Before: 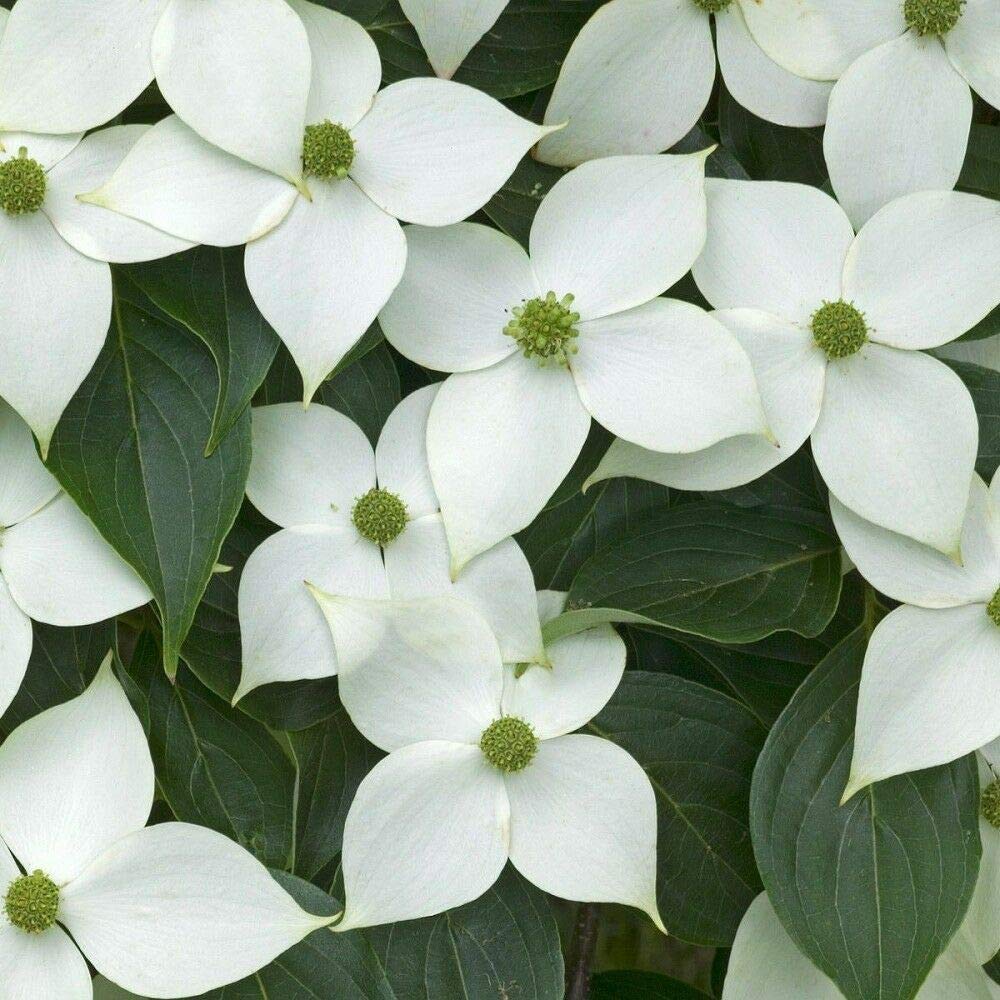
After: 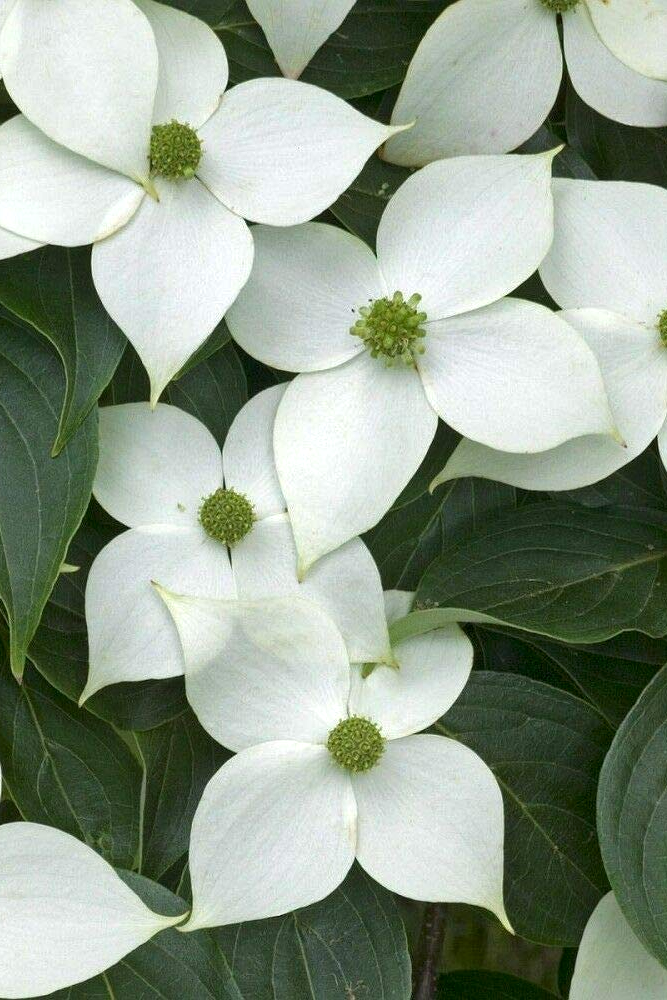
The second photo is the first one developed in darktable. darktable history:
crop and rotate: left 15.301%, right 17.971%
local contrast: mode bilateral grid, contrast 19, coarseness 99, detail 150%, midtone range 0.2
